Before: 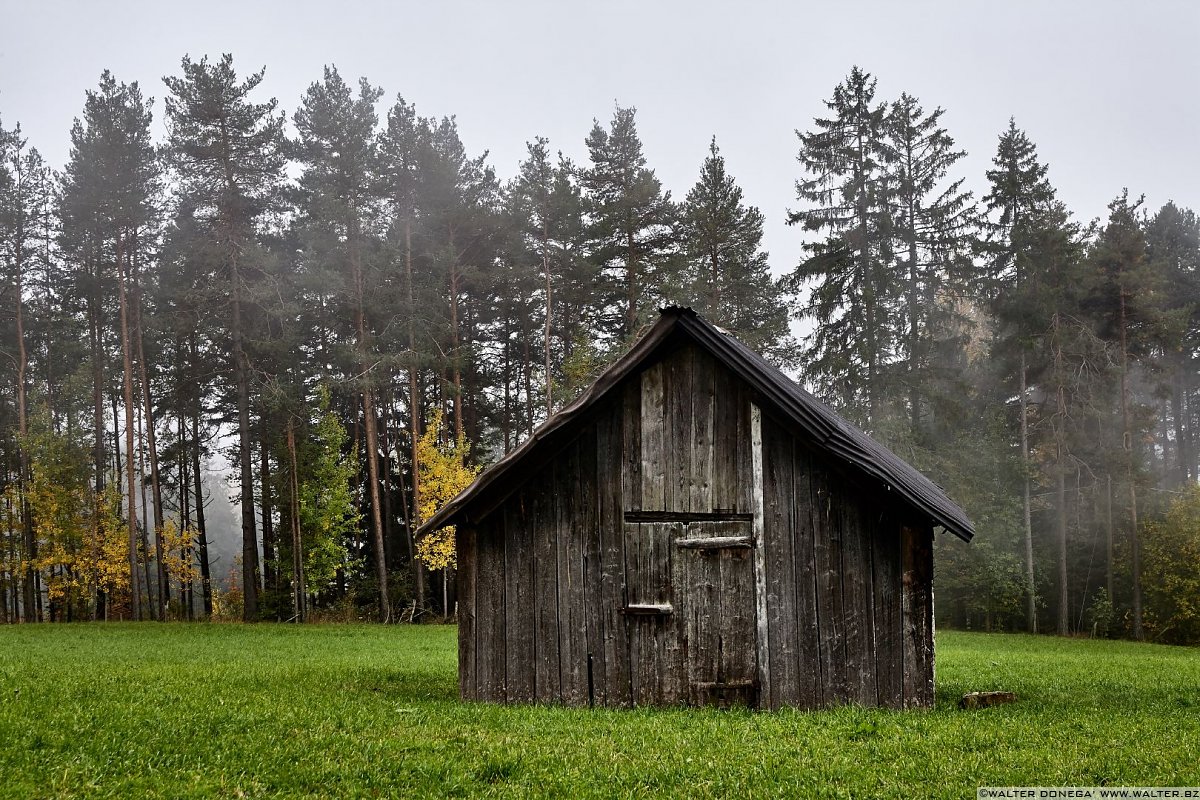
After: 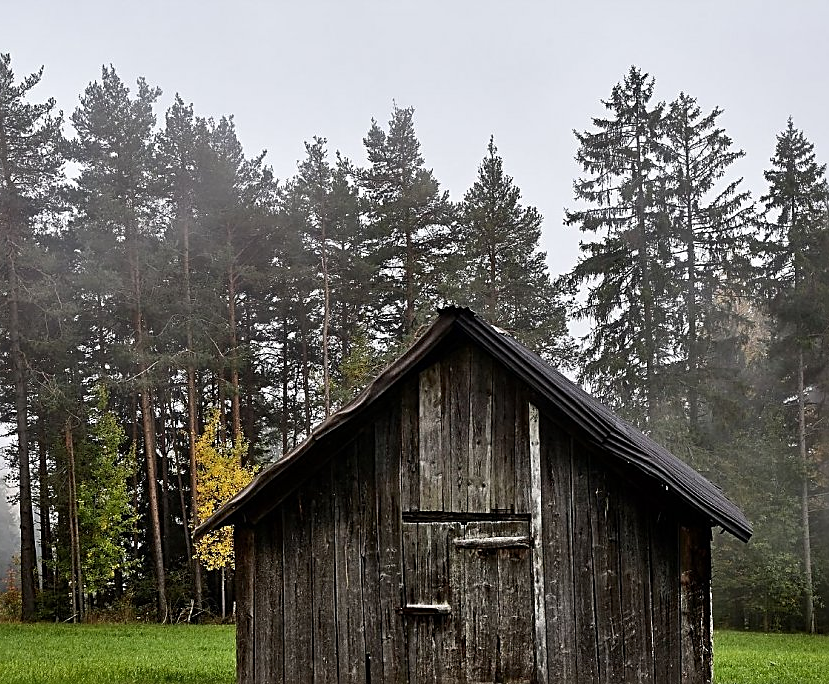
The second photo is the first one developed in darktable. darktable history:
exposure: compensate highlight preservation false
crop: left 18.505%, right 12.37%, bottom 14.435%
sharpen: on, module defaults
